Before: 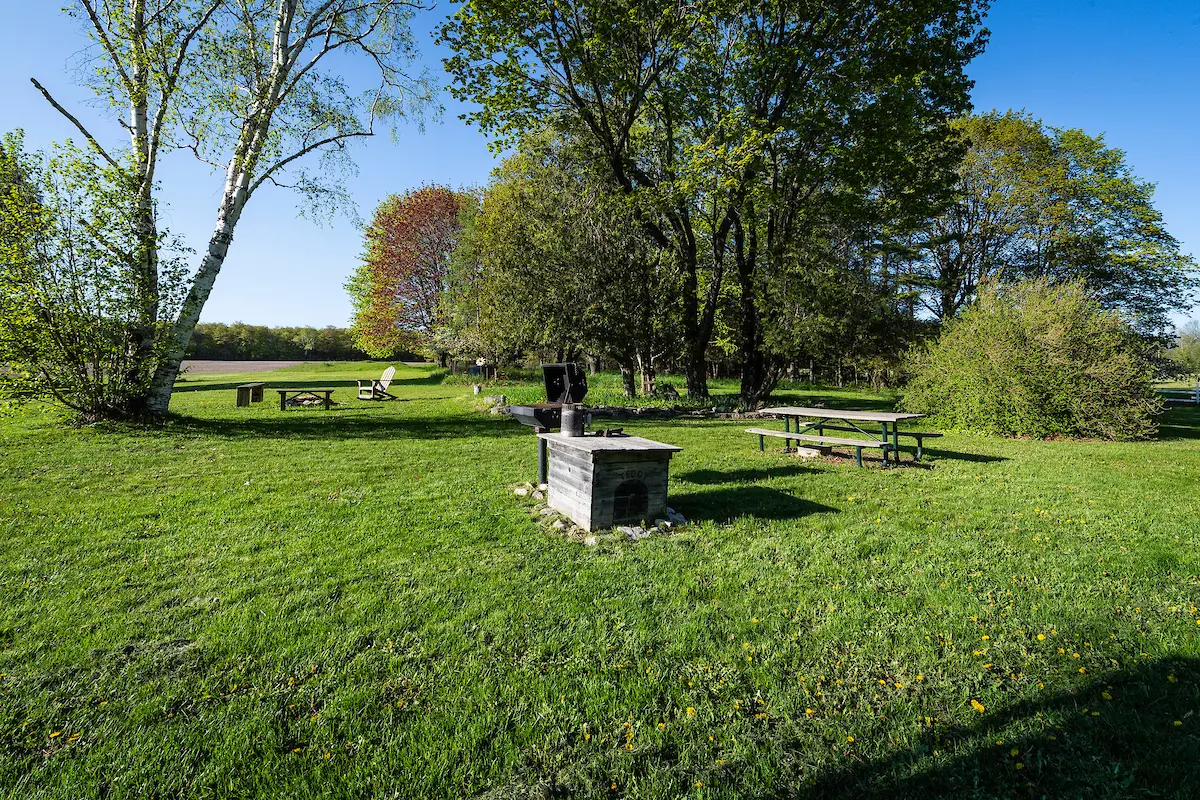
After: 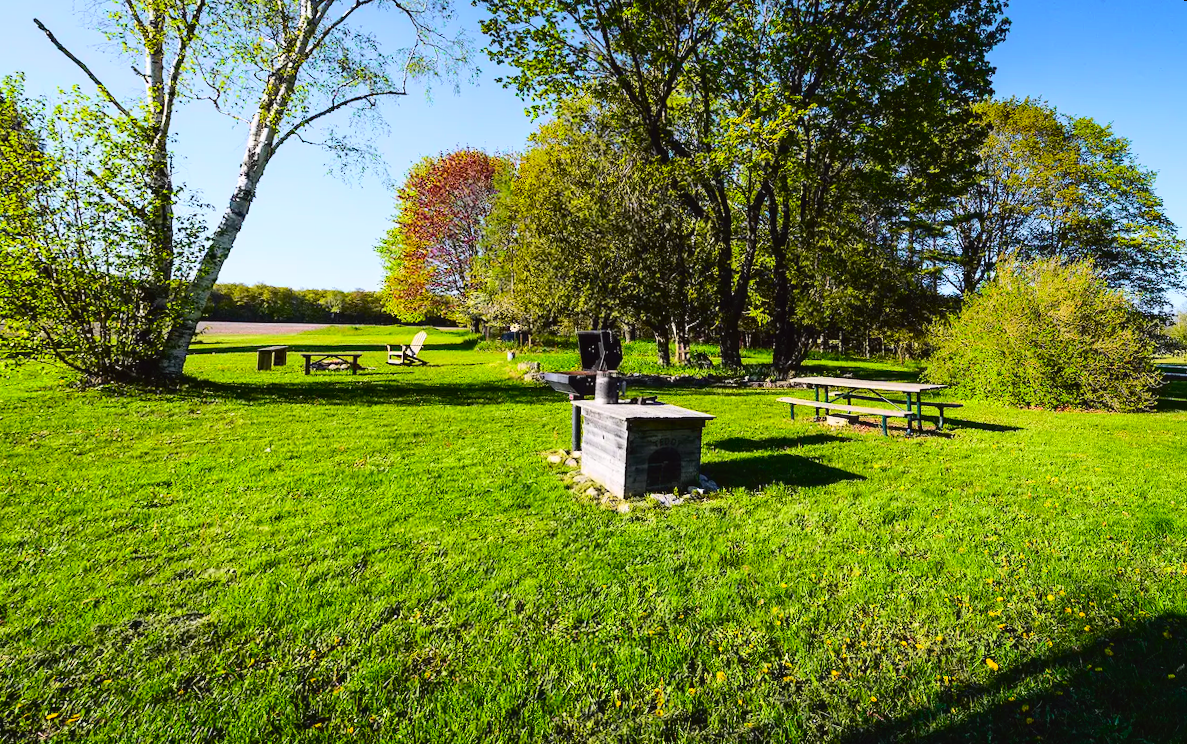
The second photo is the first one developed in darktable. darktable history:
tone curve: curves: ch0 [(0, 0.023) (0.103, 0.087) (0.295, 0.297) (0.445, 0.531) (0.553, 0.665) (0.735, 0.843) (0.994, 1)]; ch1 [(0, 0) (0.414, 0.395) (0.447, 0.447) (0.485, 0.495) (0.512, 0.523) (0.542, 0.581) (0.581, 0.632) (0.646, 0.715) (1, 1)]; ch2 [(0, 0) (0.369, 0.388) (0.449, 0.431) (0.478, 0.471) (0.516, 0.517) (0.579, 0.624) (0.674, 0.775) (1, 1)], color space Lab, independent channels, preserve colors none
contrast brightness saturation: contrast 0.04, saturation 0.16
rotate and perspective: rotation 0.679°, lens shift (horizontal) 0.136, crop left 0.009, crop right 0.991, crop top 0.078, crop bottom 0.95
